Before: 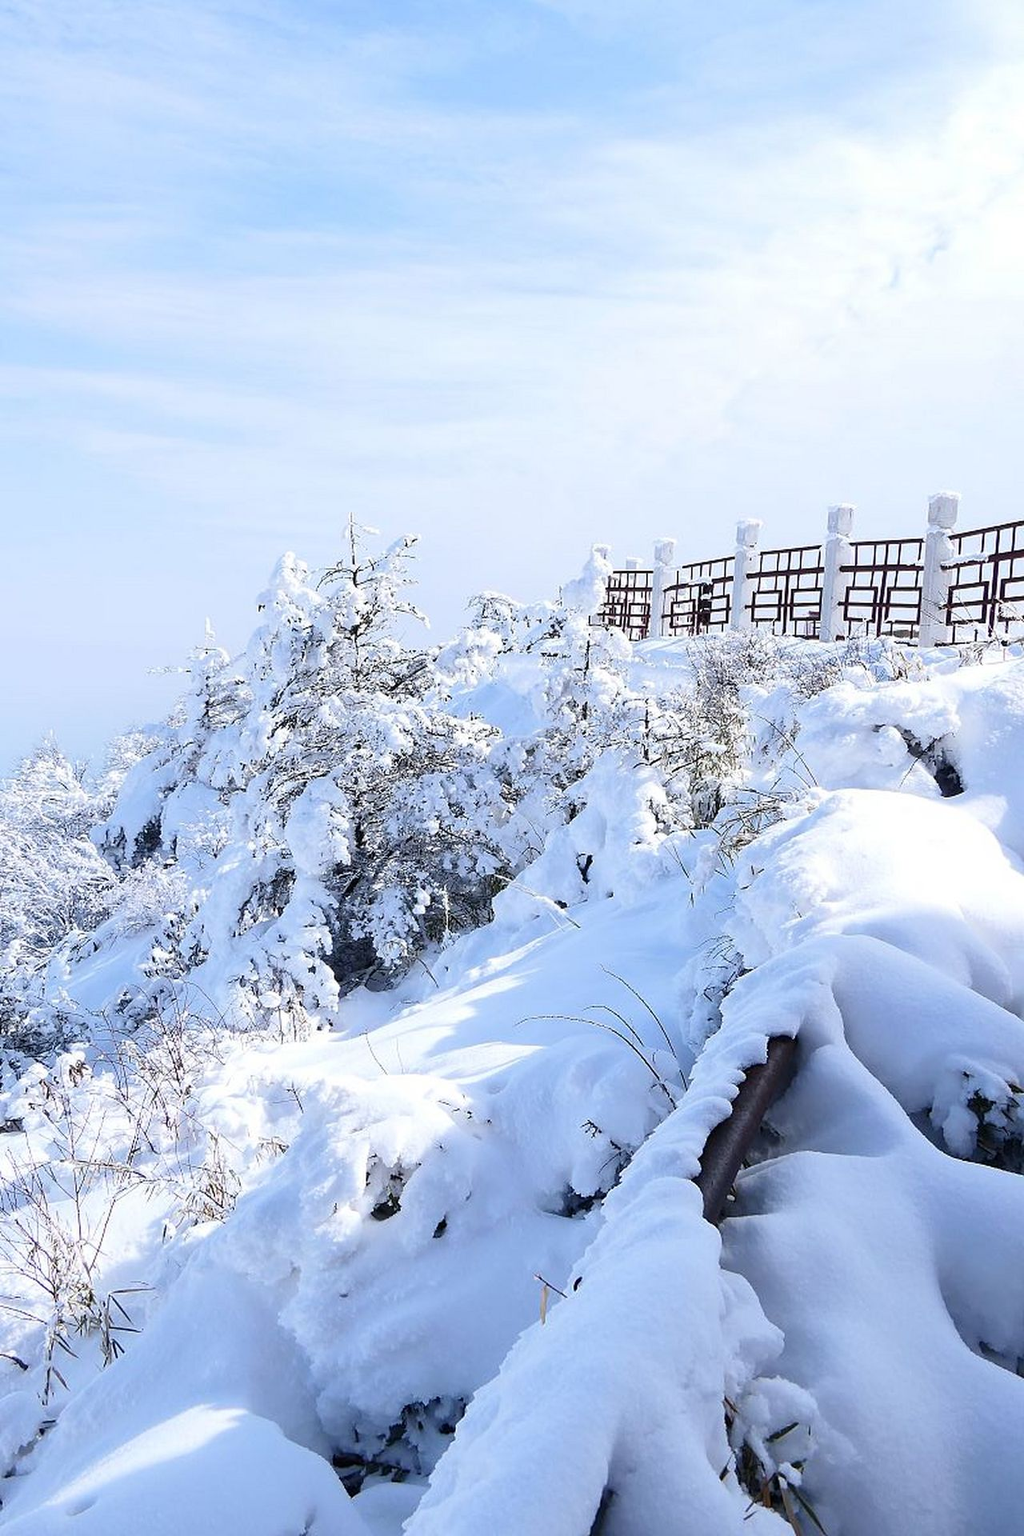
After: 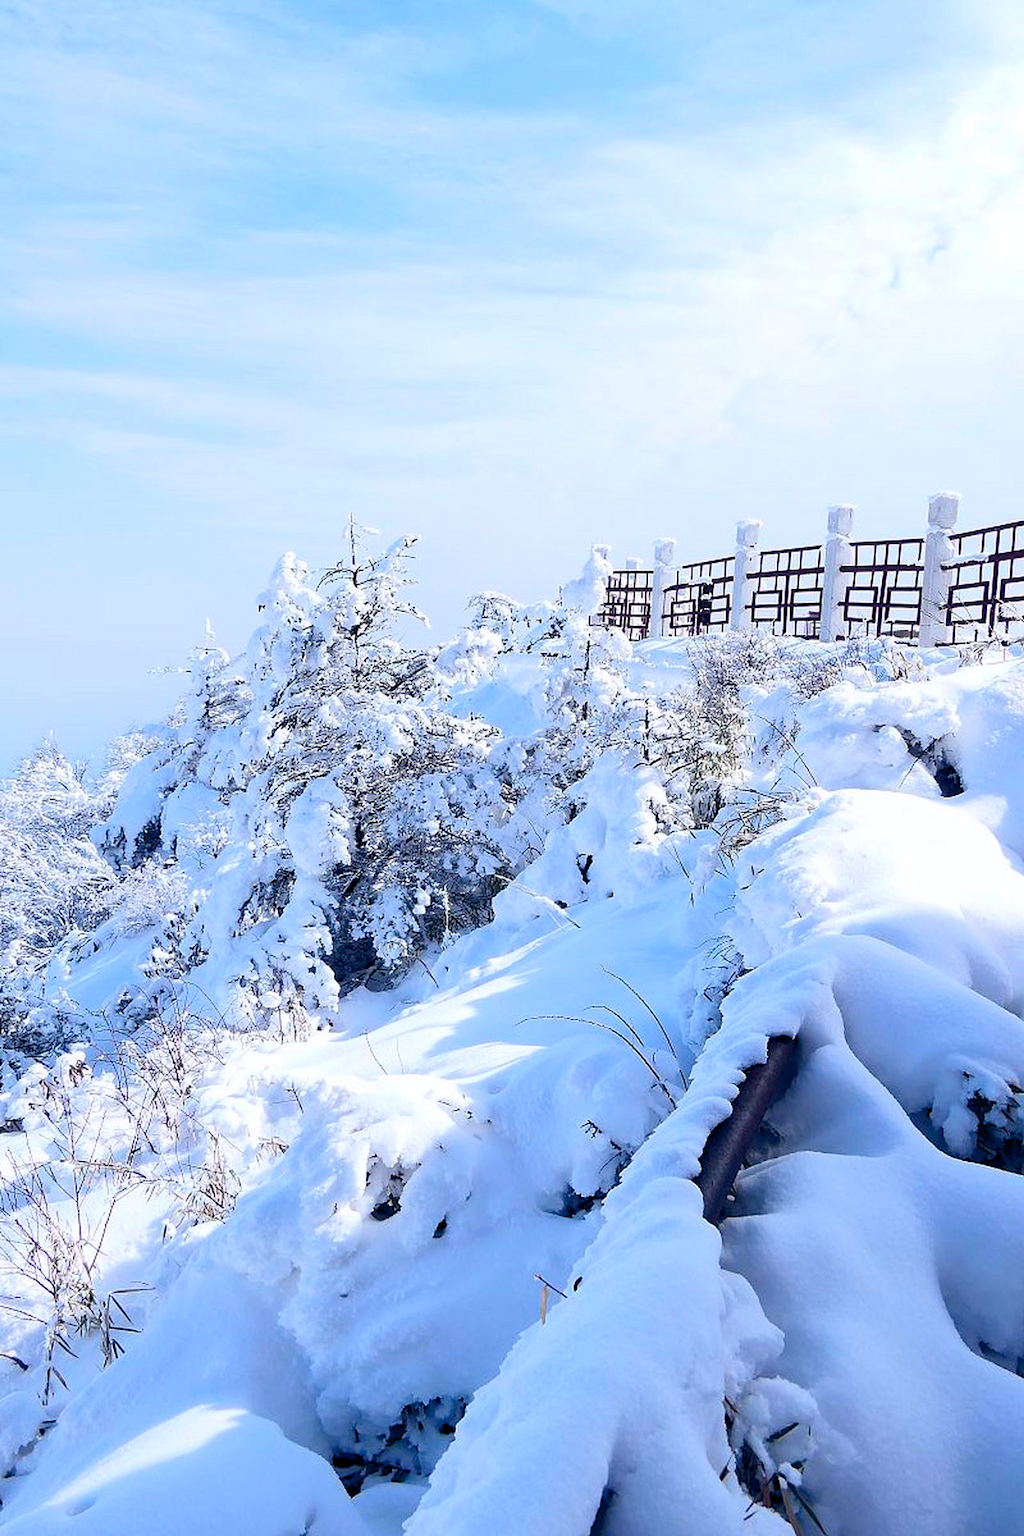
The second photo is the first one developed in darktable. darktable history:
color balance rgb: shadows lift › luminance -19.845%, global offset › luminance -0.281%, global offset › chroma 0.318%, global offset › hue 261.97°, linear chroma grading › global chroma 25.47%, perceptual saturation grading › global saturation 9.691%
